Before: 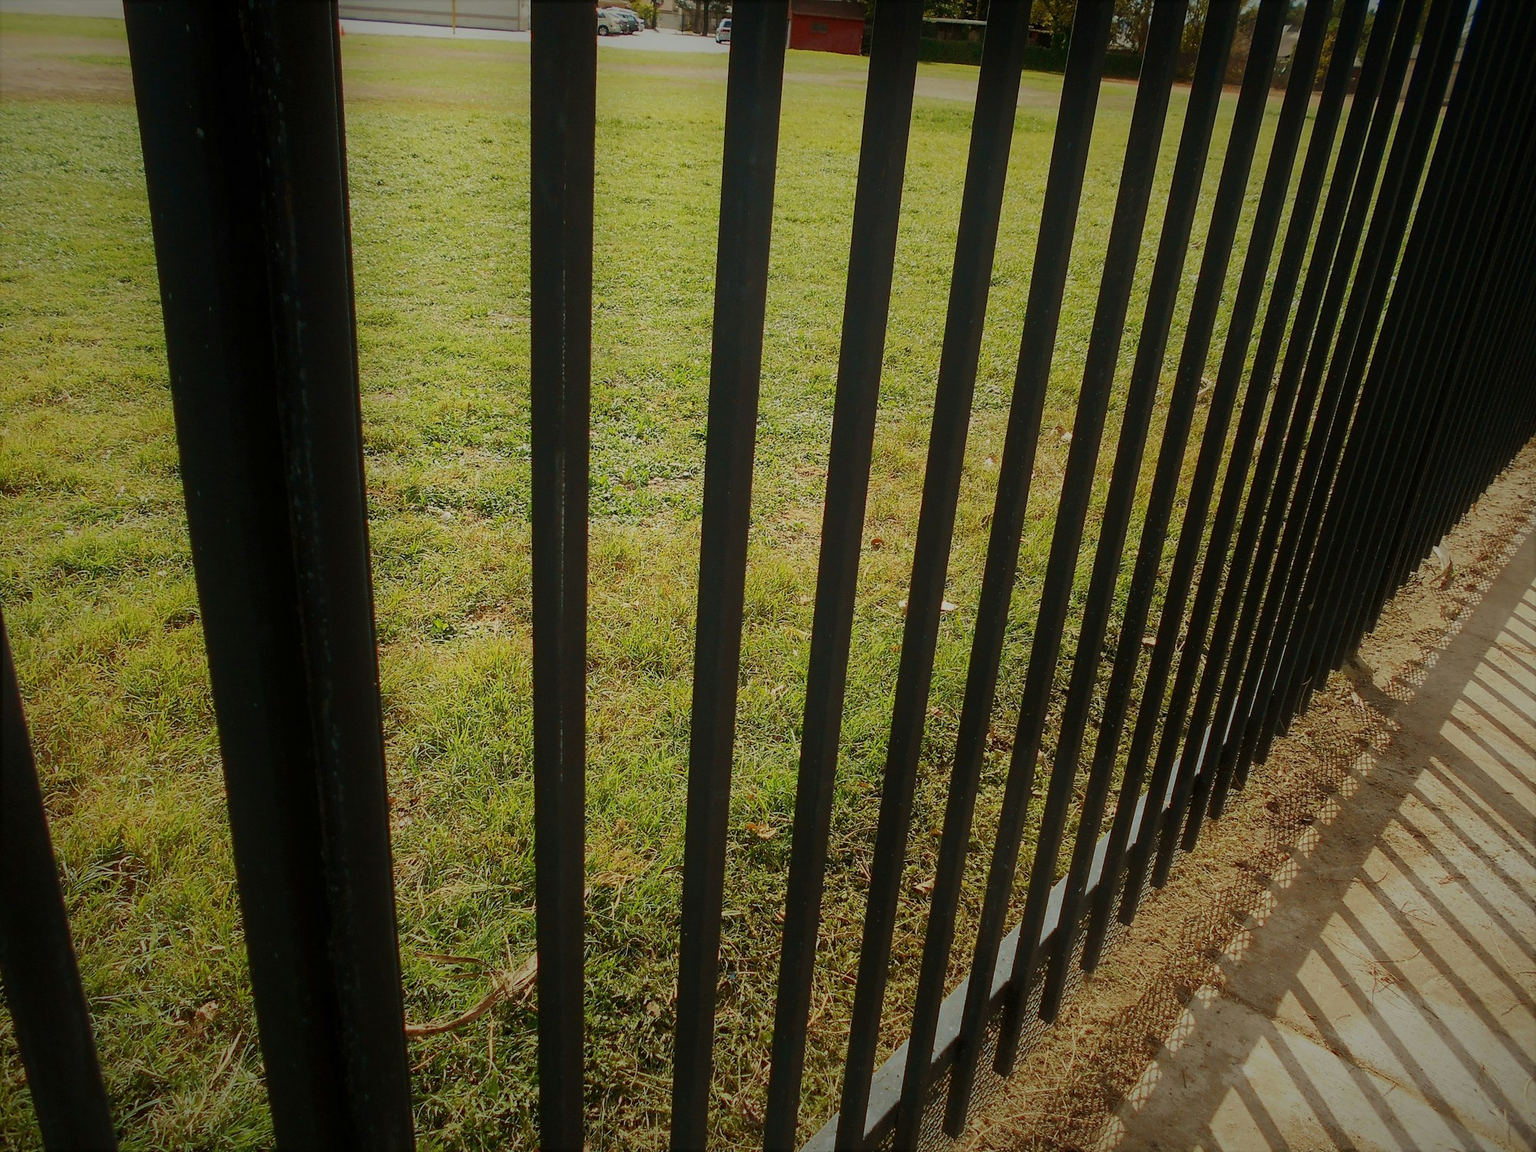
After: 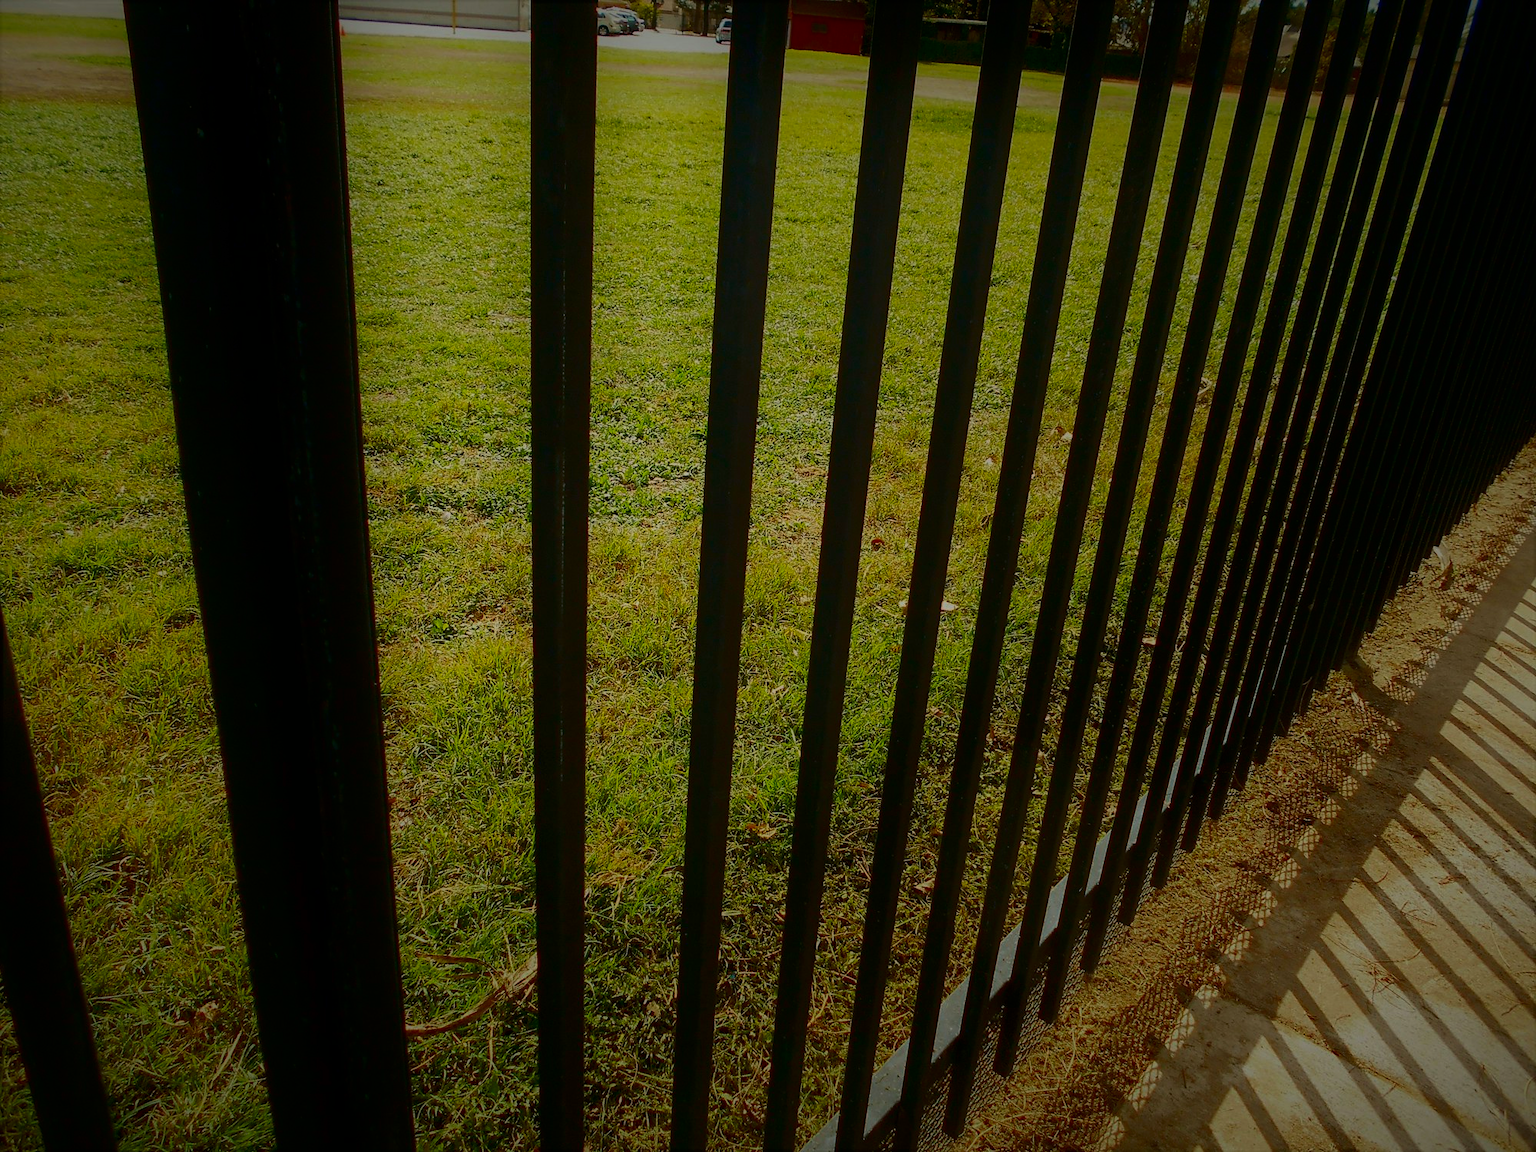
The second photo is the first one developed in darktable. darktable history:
exposure: compensate highlight preservation false
contrast brightness saturation: brightness -0.249, saturation 0.195
